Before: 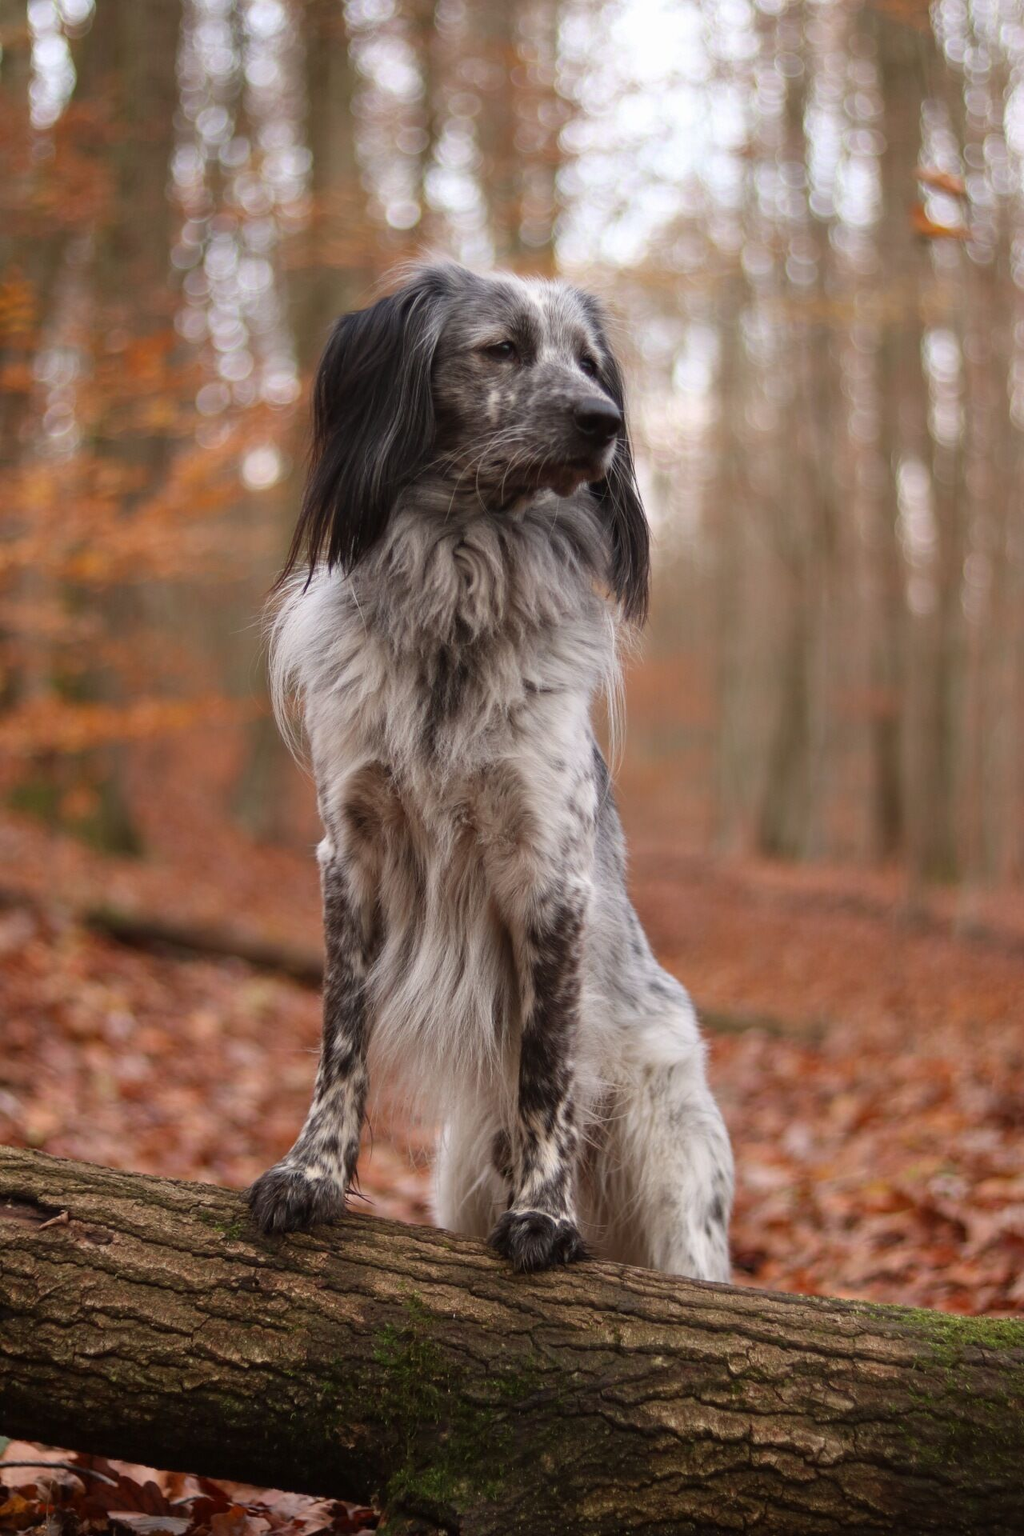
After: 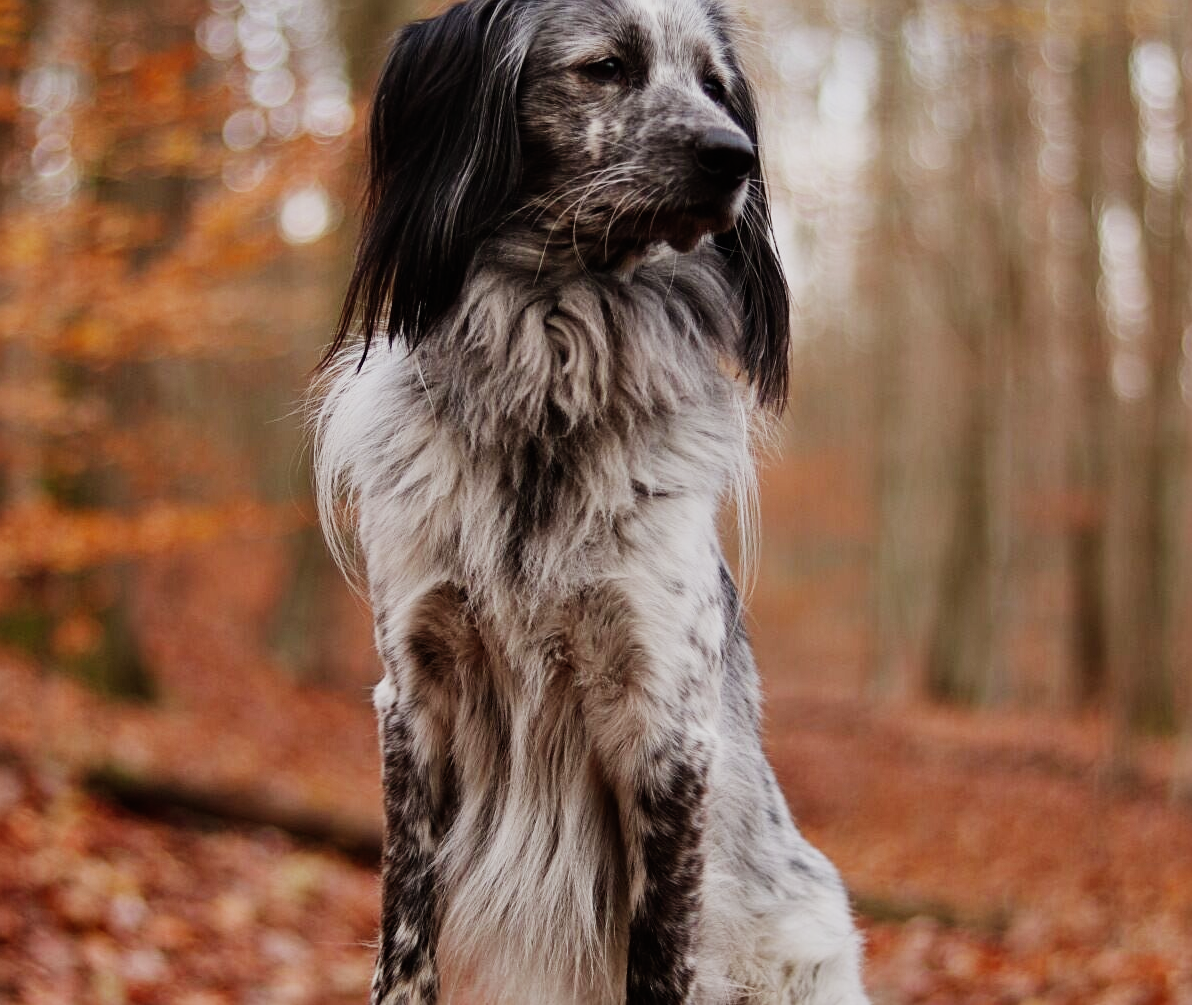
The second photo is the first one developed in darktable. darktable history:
sigmoid: contrast 1.7, skew -0.2, preserve hue 0%, red attenuation 0.1, red rotation 0.035, green attenuation 0.1, green rotation -0.017, blue attenuation 0.15, blue rotation -0.052, base primaries Rec2020
shadows and highlights: low approximation 0.01, soften with gaussian
sharpen: radius 2.167, amount 0.381, threshold 0
crop: left 1.744%, top 19.225%, right 5.069%, bottom 28.357%
